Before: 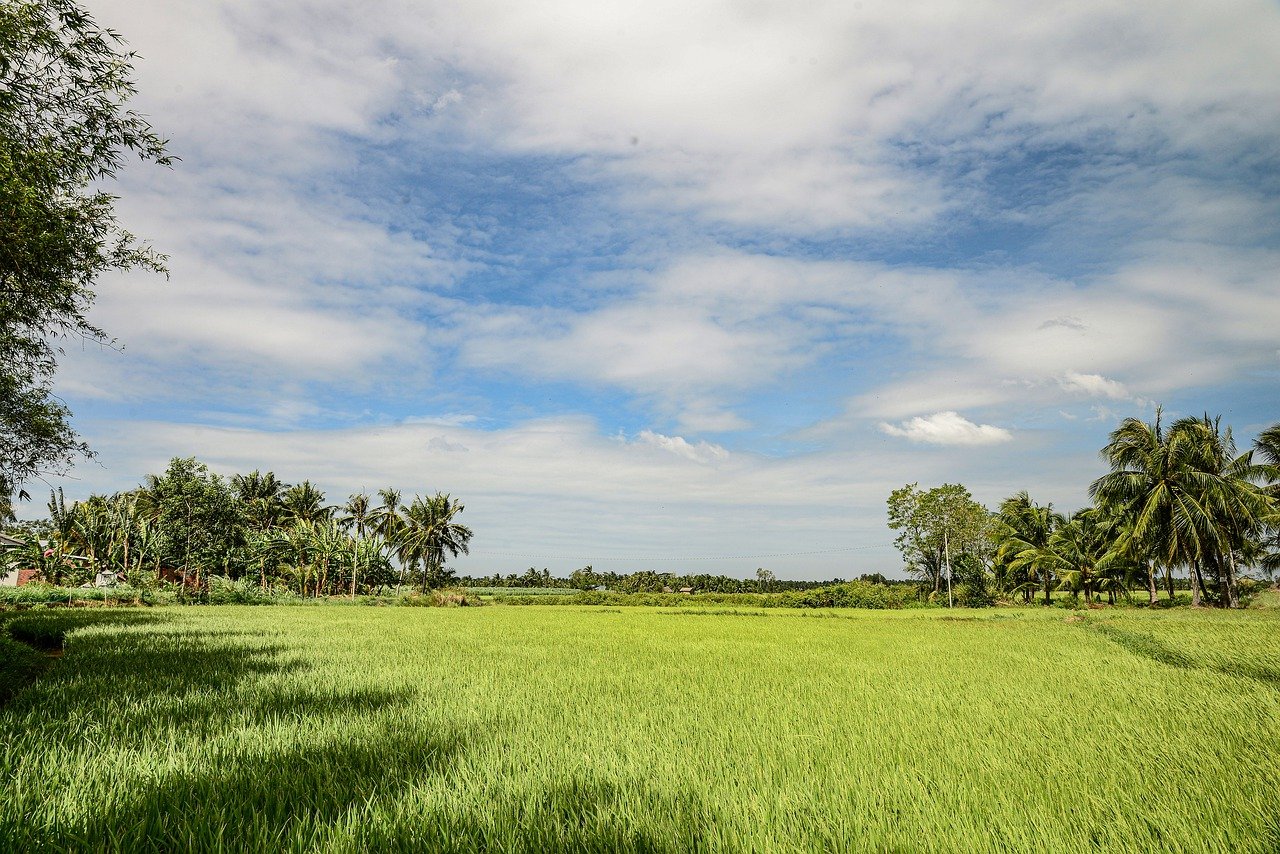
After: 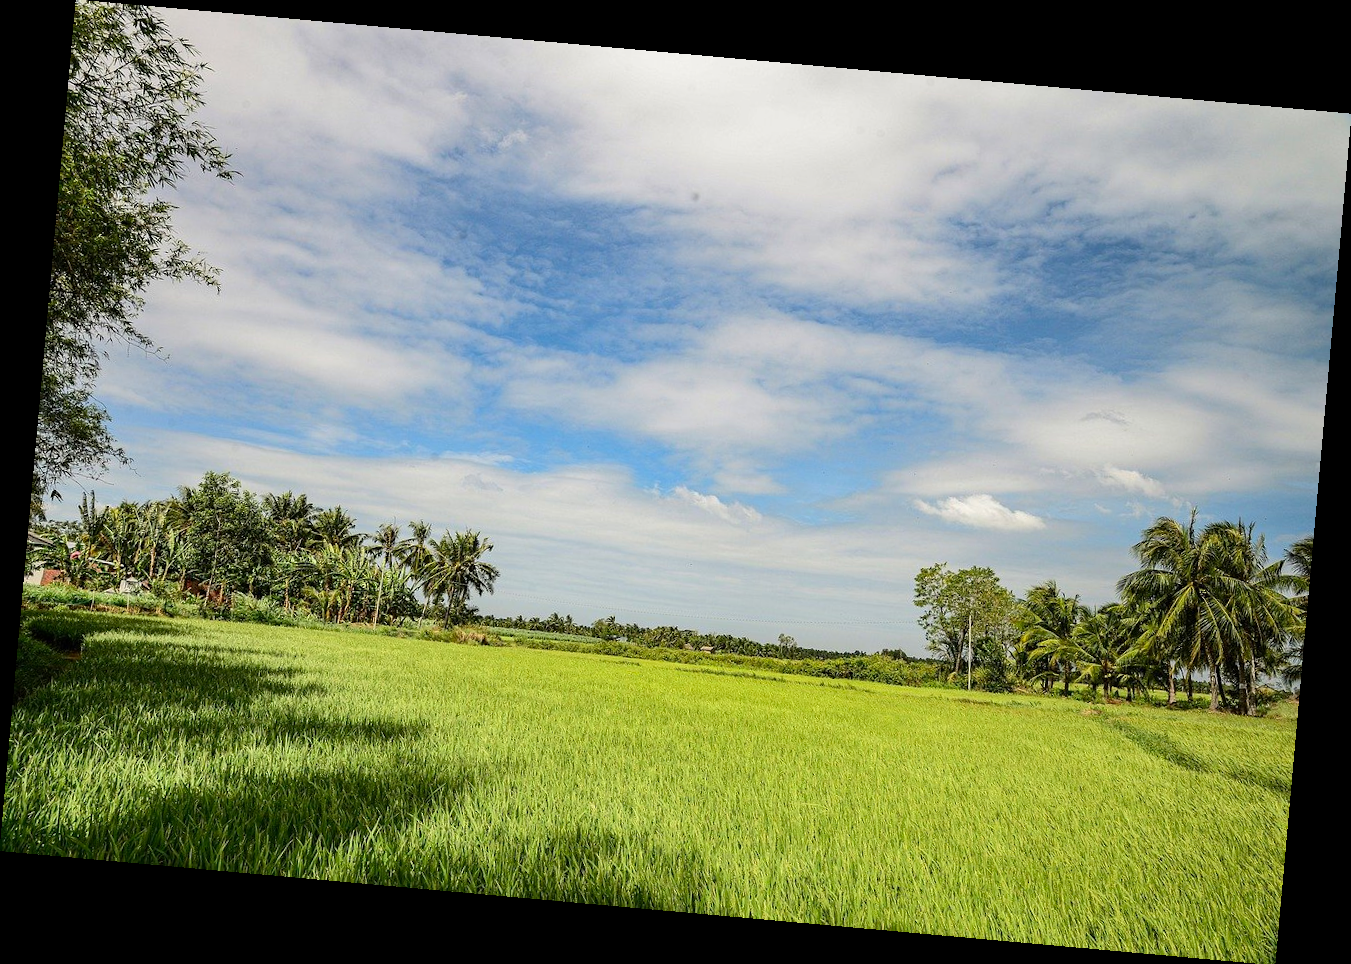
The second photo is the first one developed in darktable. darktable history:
color correction: saturation 1.11
rotate and perspective: rotation 5.12°, automatic cropping off
